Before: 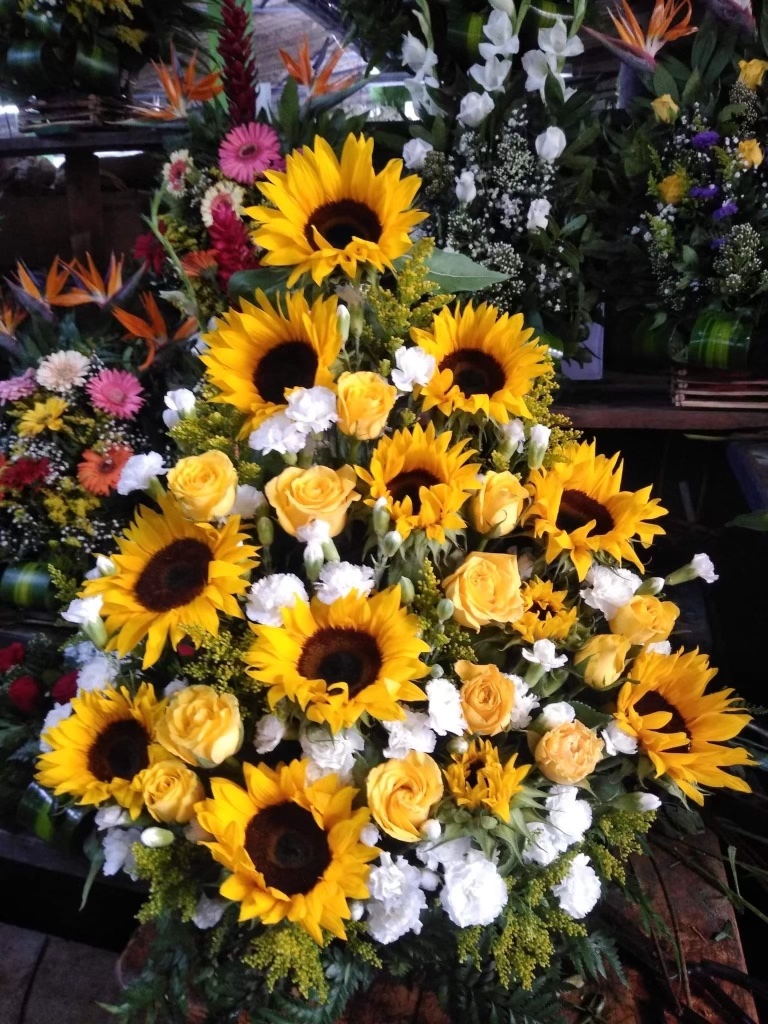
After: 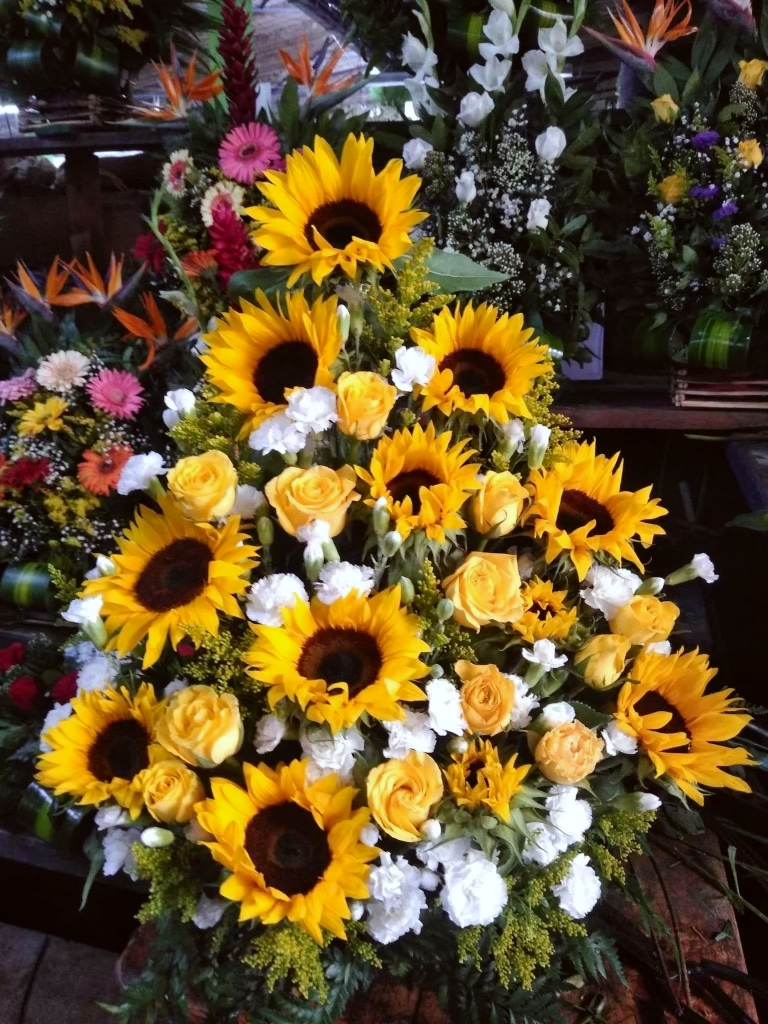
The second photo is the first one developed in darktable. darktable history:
contrast brightness saturation: contrast -0.011, brightness -0.007, saturation 0.039
shadows and highlights: shadows 20.89, highlights -81.19, soften with gaussian
tone equalizer: edges refinement/feathering 500, mask exposure compensation -1.57 EV, preserve details no
color correction: highlights a* -2.83, highlights b* -2.88, shadows a* 2.11, shadows b* 2.77
